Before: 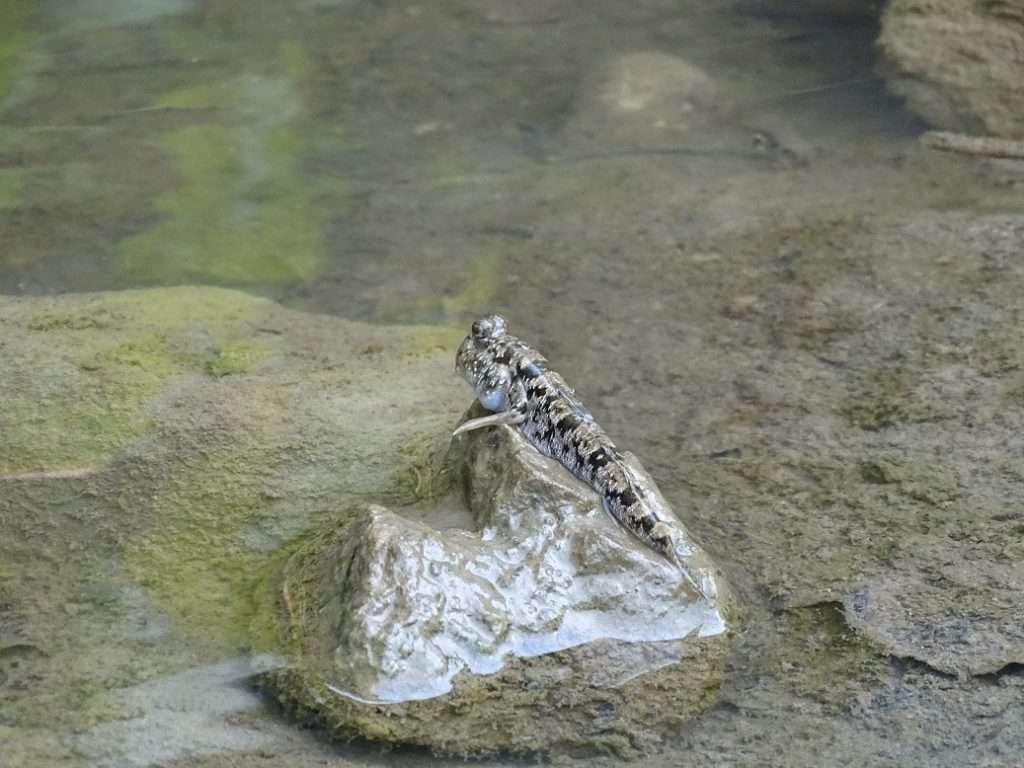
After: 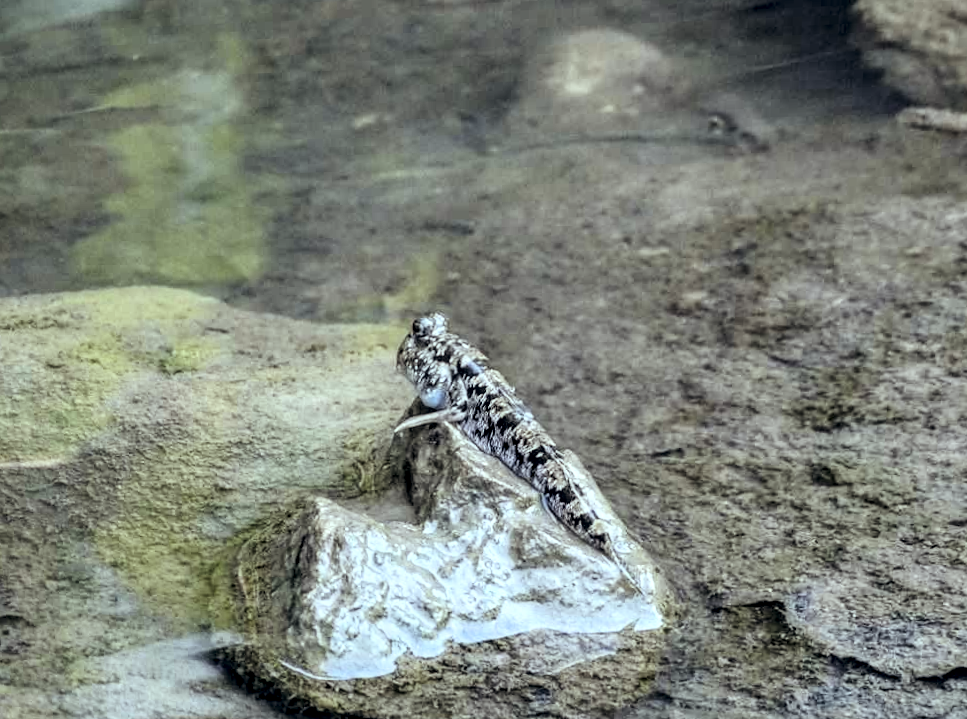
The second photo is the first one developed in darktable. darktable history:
color balance: lift [1.003, 0.993, 1.001, 1.007], gamma [1.018, 1.072, 0.959, 0.928], gain [0.974, 0.873, 1.031, 1.127]
color correction: highlights a* 0.207, highlights b* 2.7, shadows a* -0.874, shadows b* -4.78
filmic rgb: black relative exposure -5.42 EV, white relative exposure 2.85 EV, dynamic range scaling -37.73%, hardness 4, contrast 1.605, highlights saturation mix -0.93%
local contrast: detail 142%
rotate and perspective: rotation 0.062°, lens shift (vertical) 0.115, lens shift (horizontal) -0.133, crop left 0.047, crop right 0.94, crop top 0.061, crop bottom 0.94
